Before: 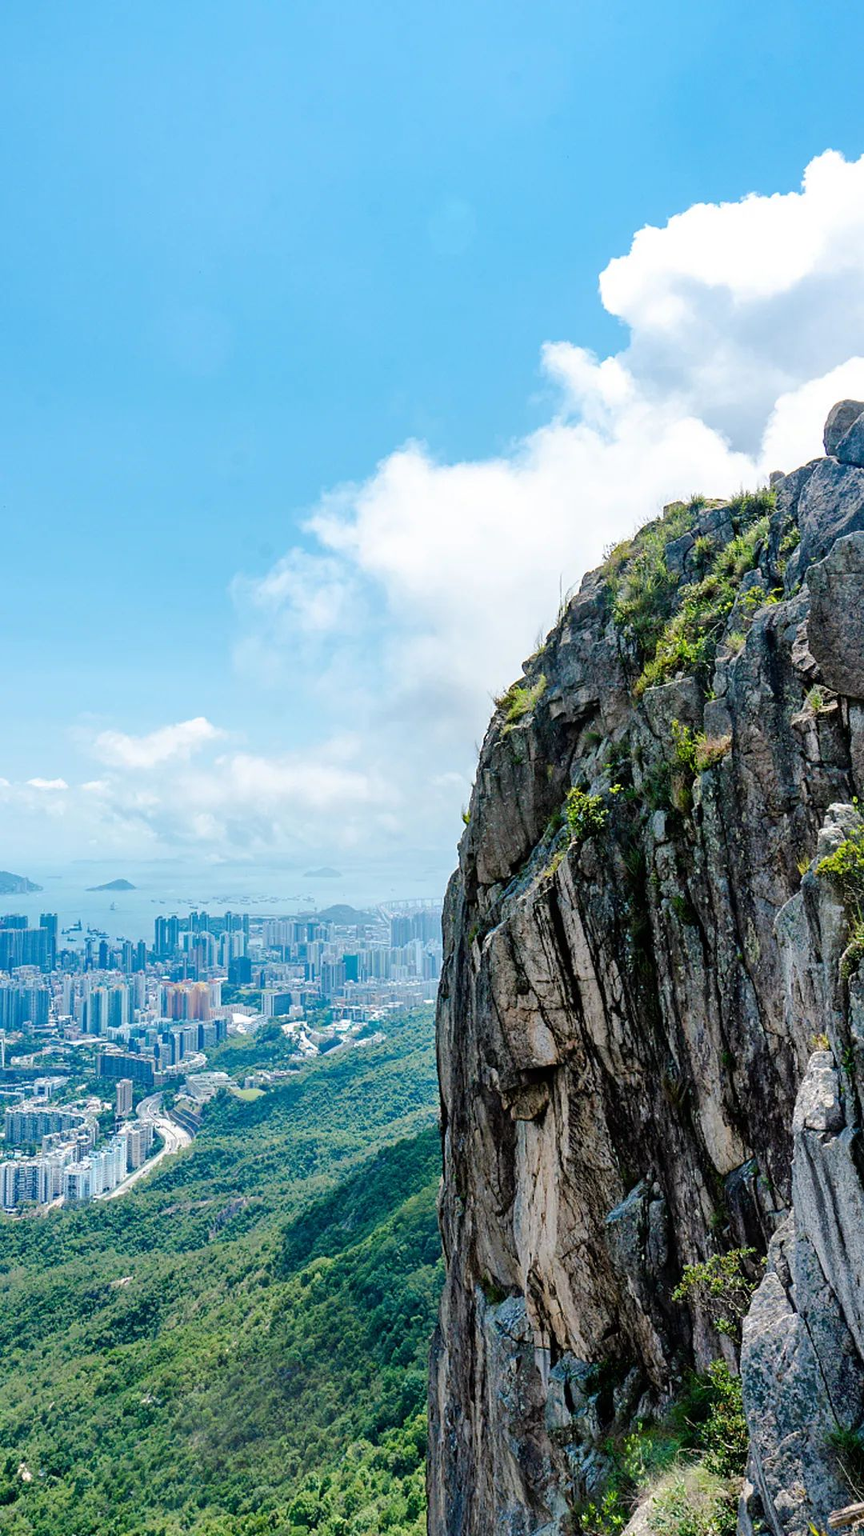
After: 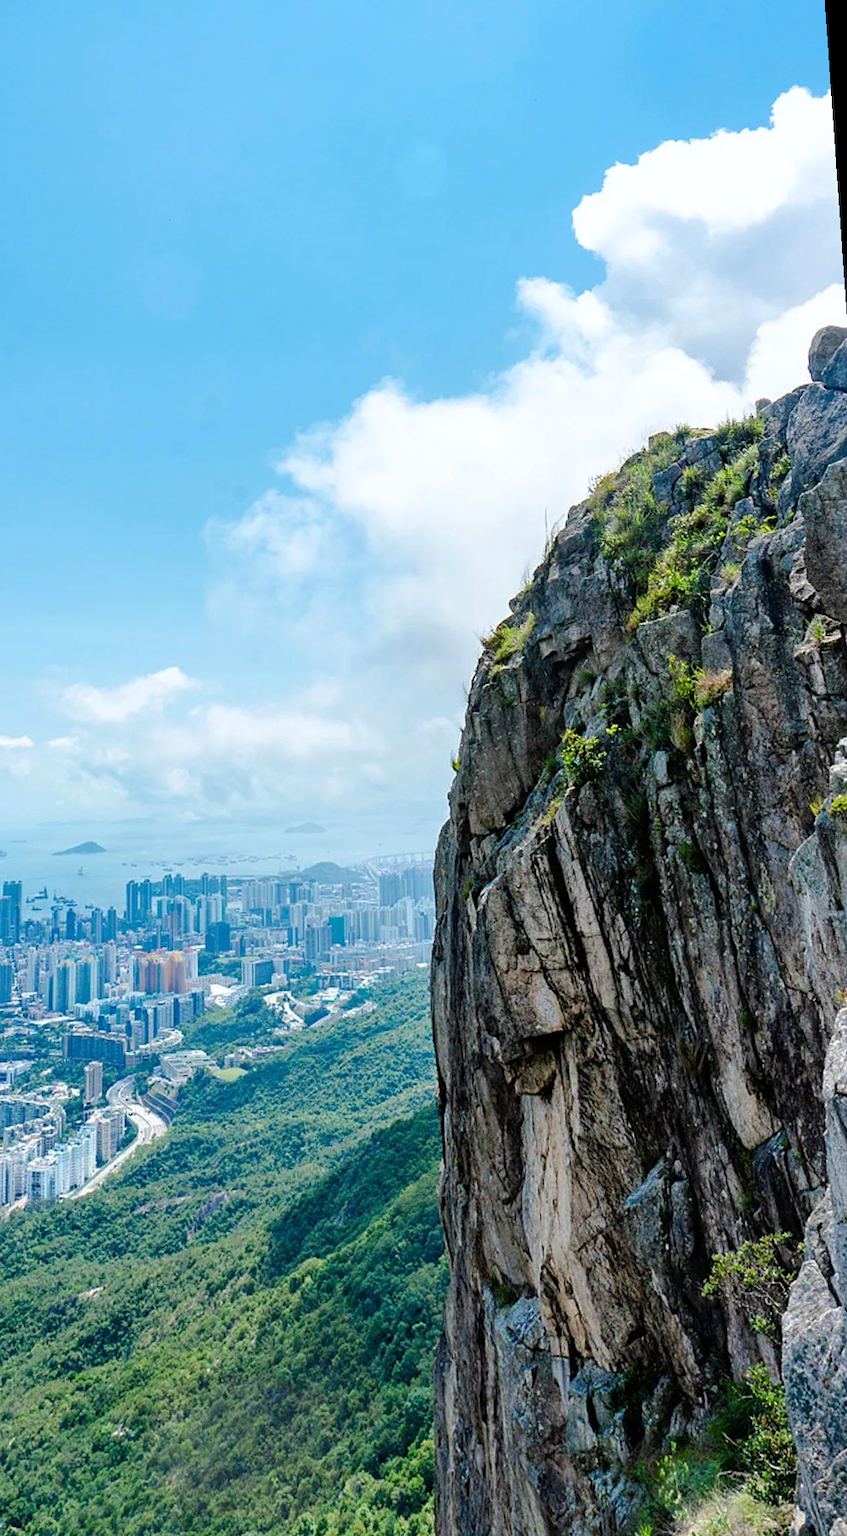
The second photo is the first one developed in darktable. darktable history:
white balance: red 0.986, blue 1.01
rotate and perspective: rotation -1.68°, lens shift (vertical) -0.146, crop left 0.049, crop right 0.912, crop top 0.032, crop bottom 0.96
